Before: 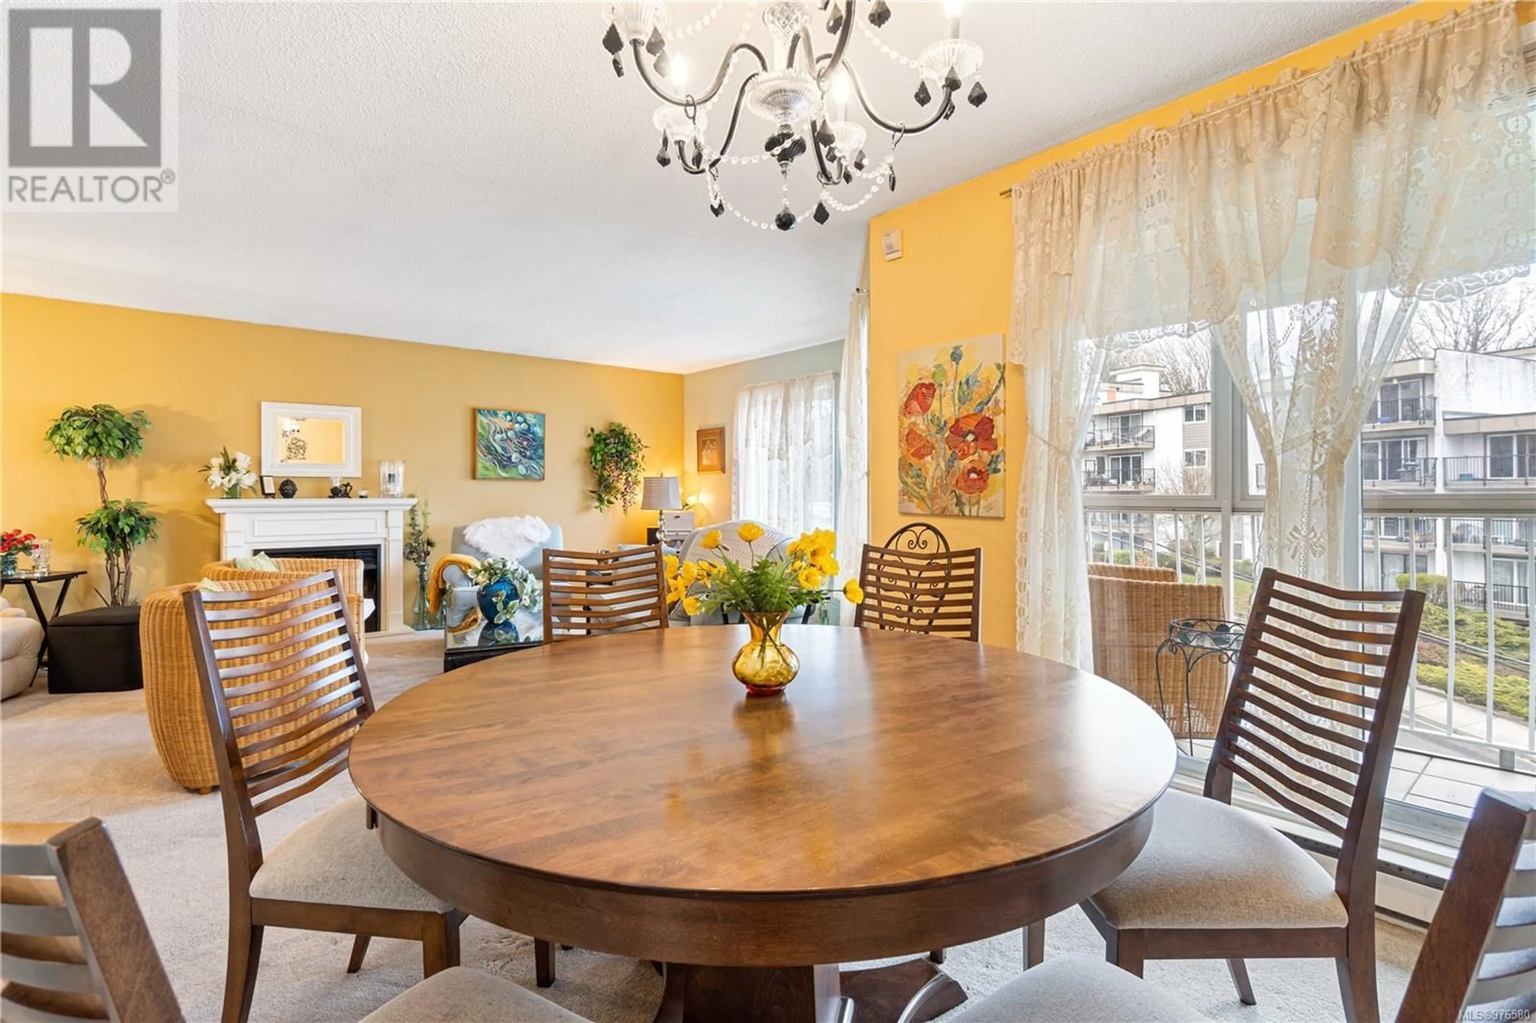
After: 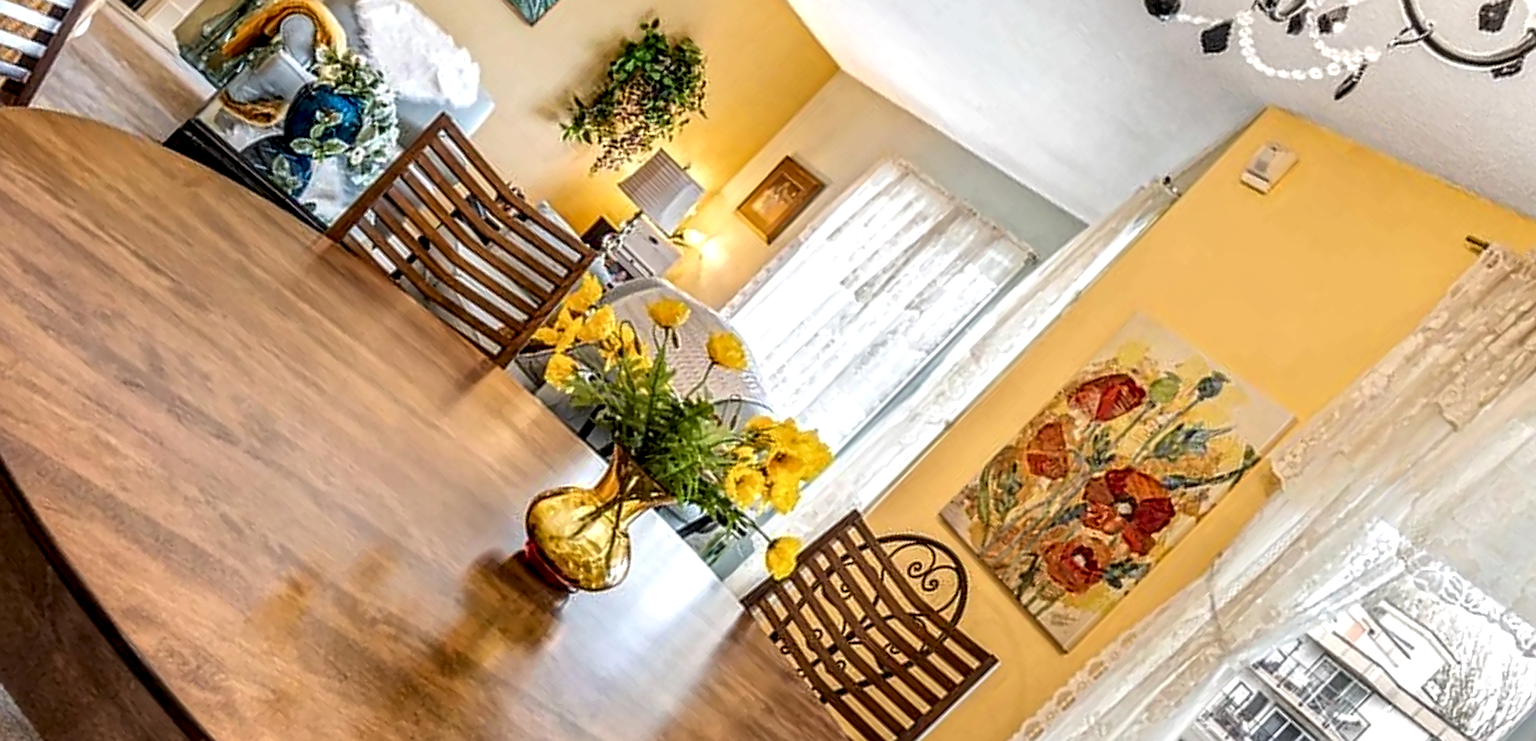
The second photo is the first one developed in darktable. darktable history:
sharpen: on, module defaults
crop and rotate: angle -44.82°, top 16.418%, right 0.822%, bottom 11.687%
local contrast: highlights 8%, shadows 39%, detail 184%, midtone range 0.475
